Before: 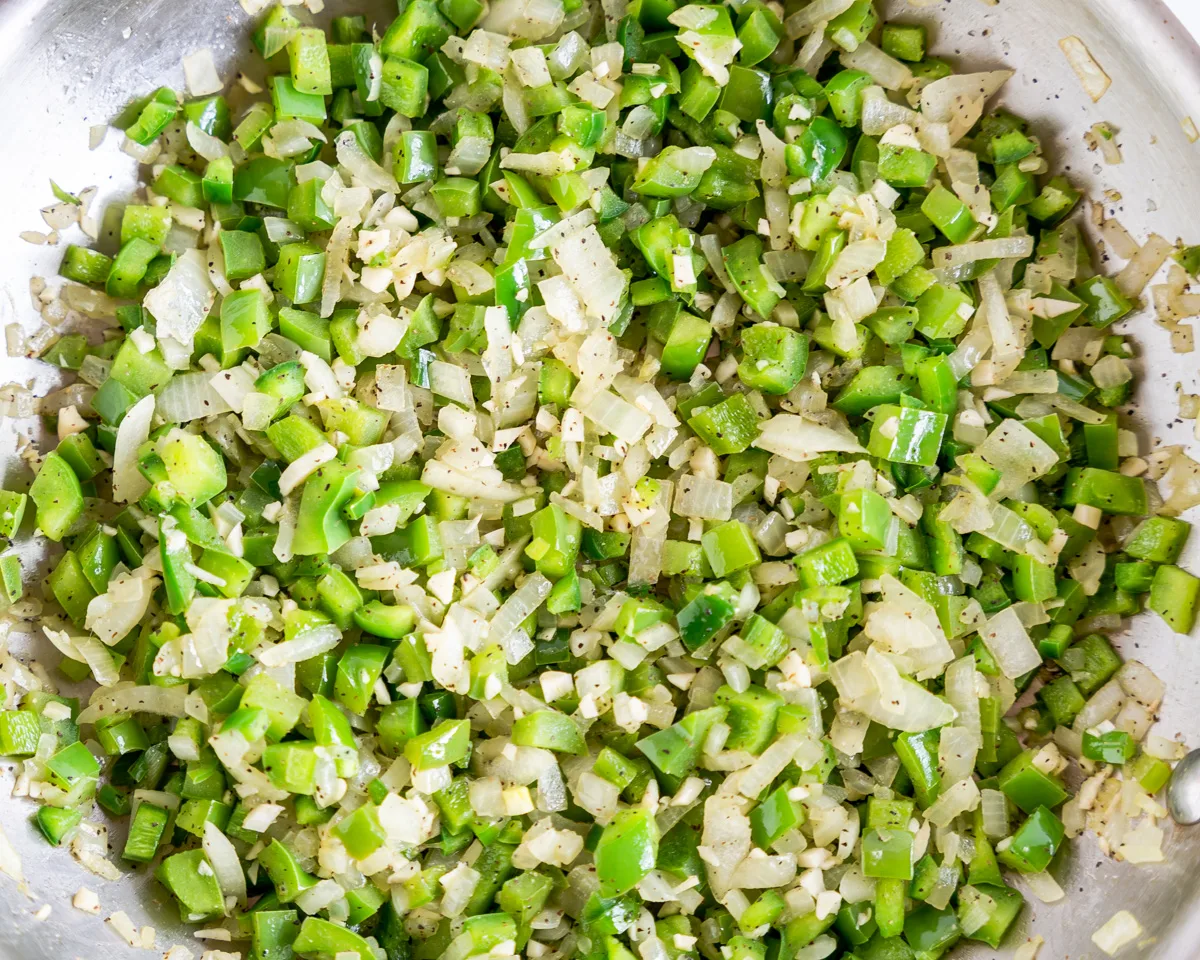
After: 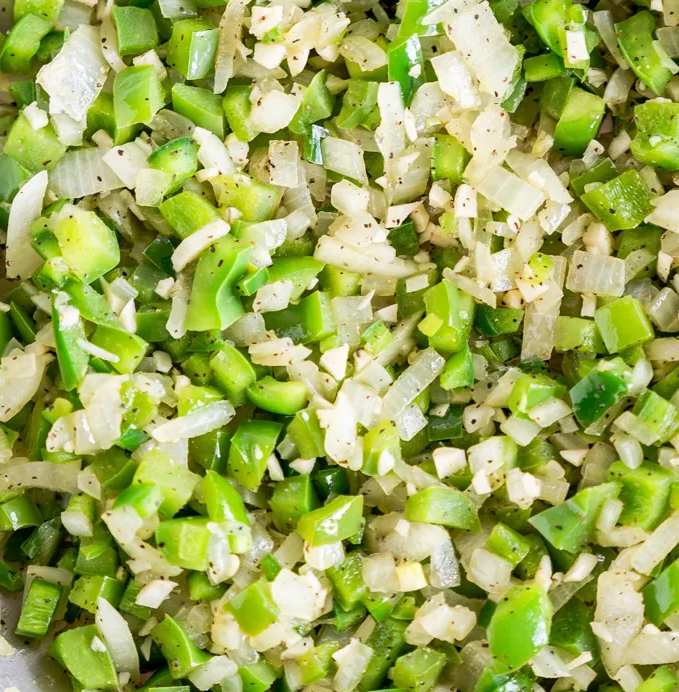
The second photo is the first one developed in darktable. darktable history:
crop: left 8.991%, top 23.391%, right 34.412%, bottom 4.474%
